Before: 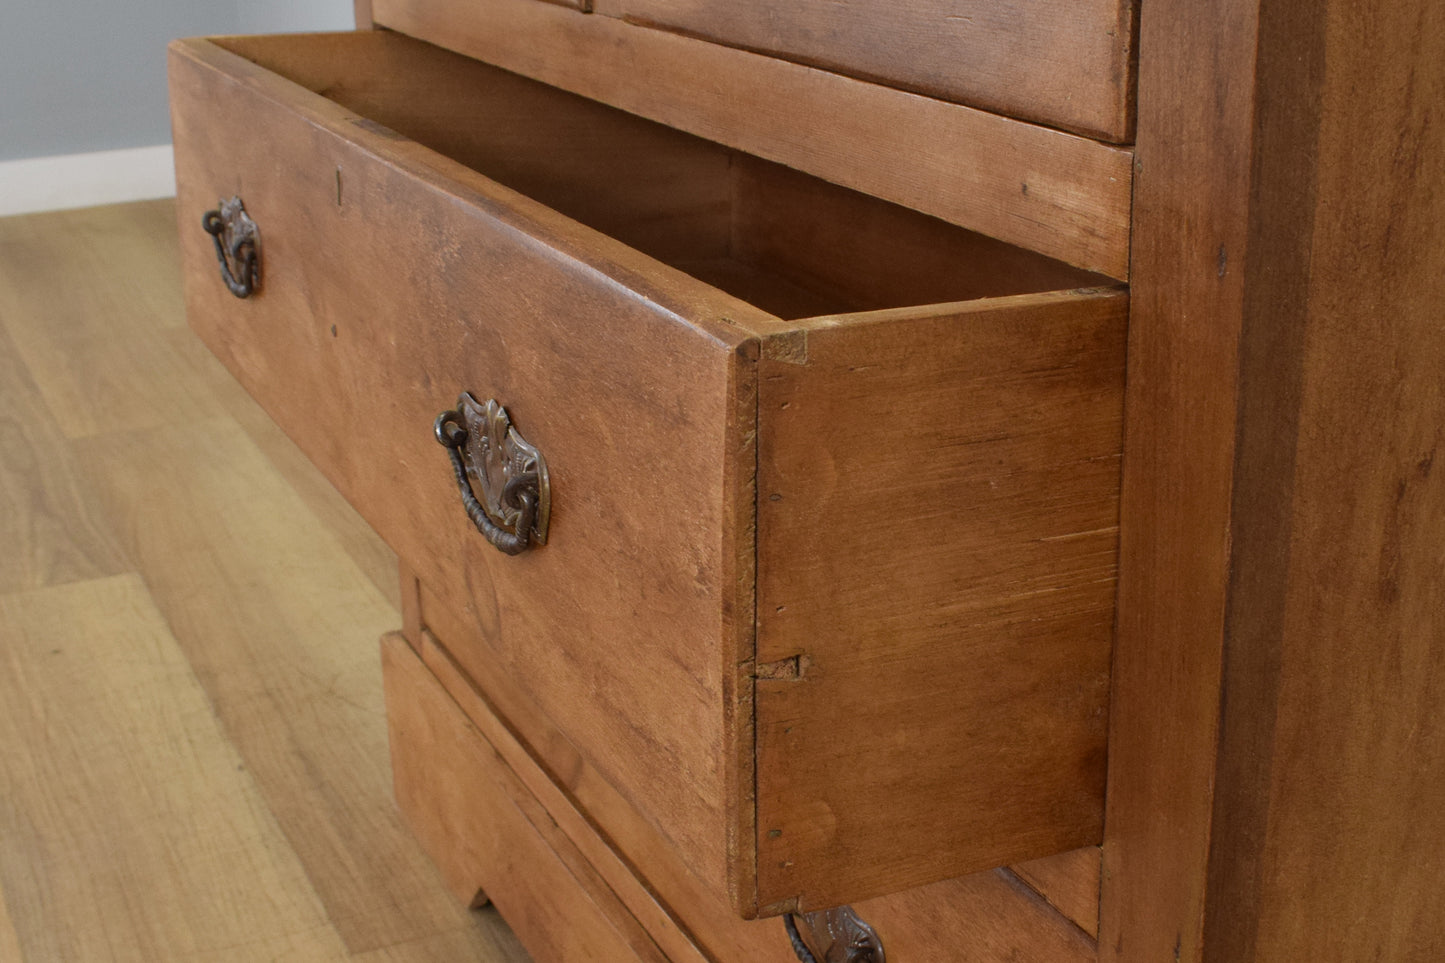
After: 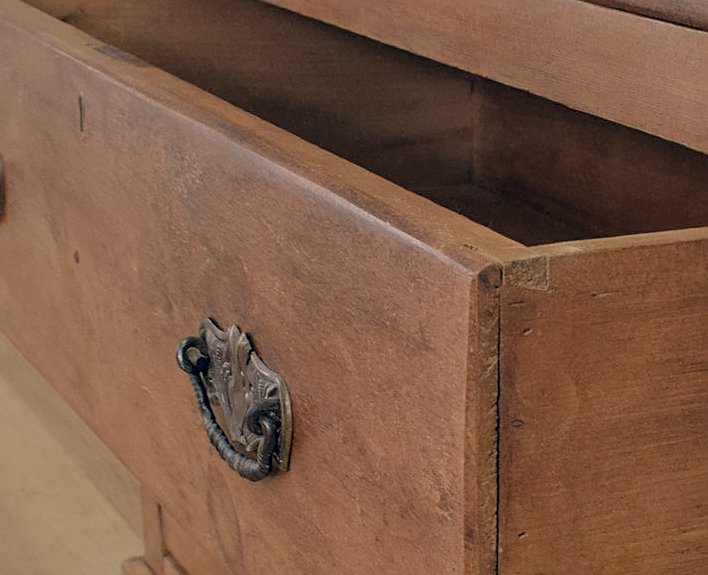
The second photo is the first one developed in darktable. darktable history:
filmic rgb: middle gray luminance 2.54%, black relative exposure -9.92 EV, white relative exposure 7 EV, threshold 5.99 EV, dynamic range scaling 9.91%, target black luminance 0%, hardness 3.18, latitude 43.5%, contrast 0.686, highlights saturation mix 3.51%, shadows ↔ highlights balance 13.46%, enable highlight reconstruction true
local contrast: detail 130%
crop: left 17.914%, top 7.719%, right 33.024%, bottom 32.485%
sharpen: on, module defaults
color correction: highlights a* 10.37, highlights b* 14.2, shadows a* -10.15, shadows b* -14.79
